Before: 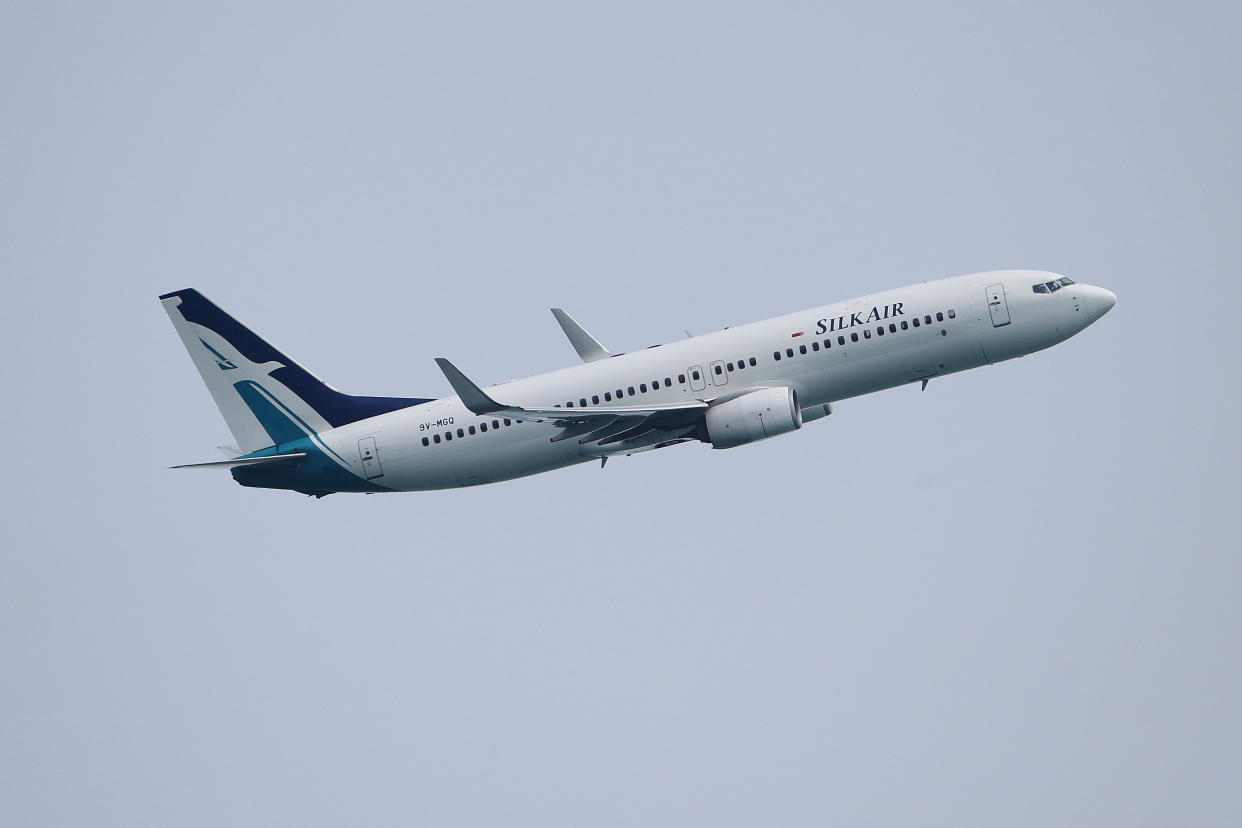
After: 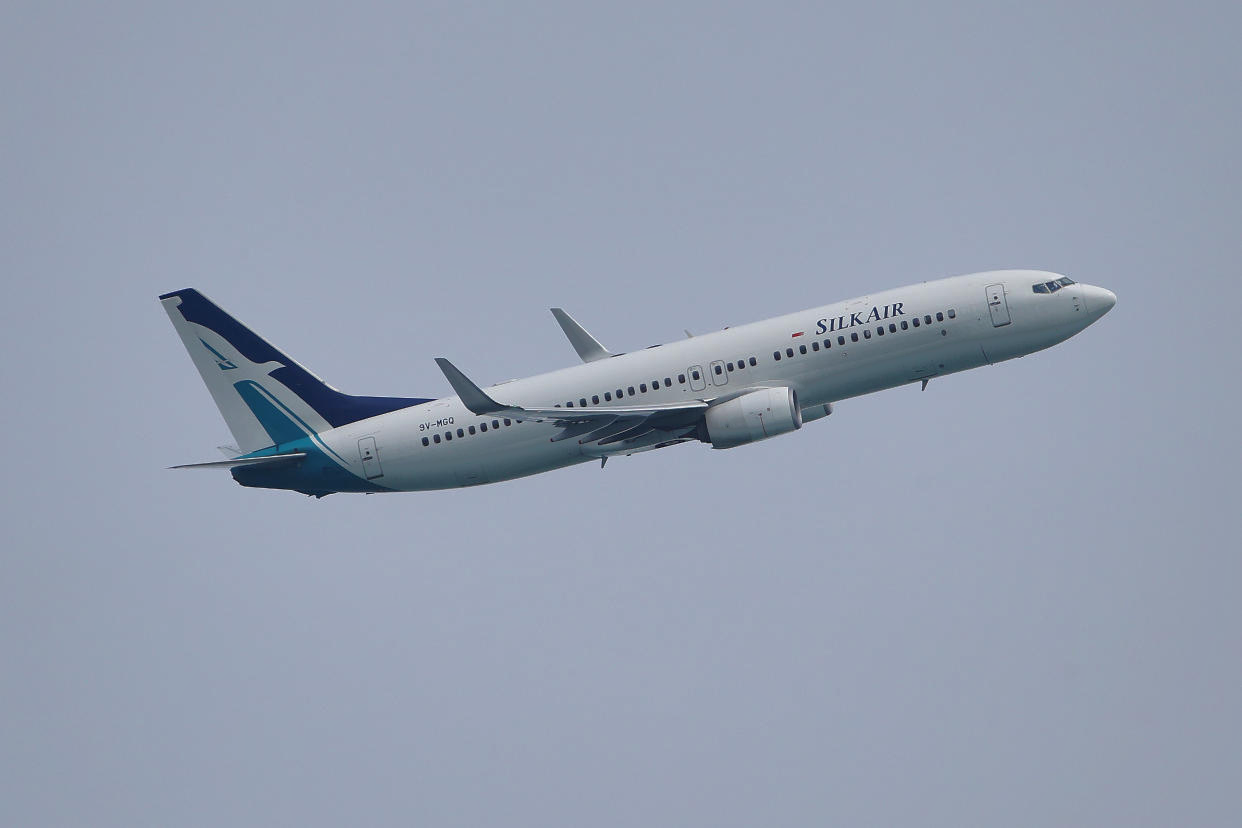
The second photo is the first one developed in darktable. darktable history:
shadows and highlights: shadows 39.43, highlights -59.96
